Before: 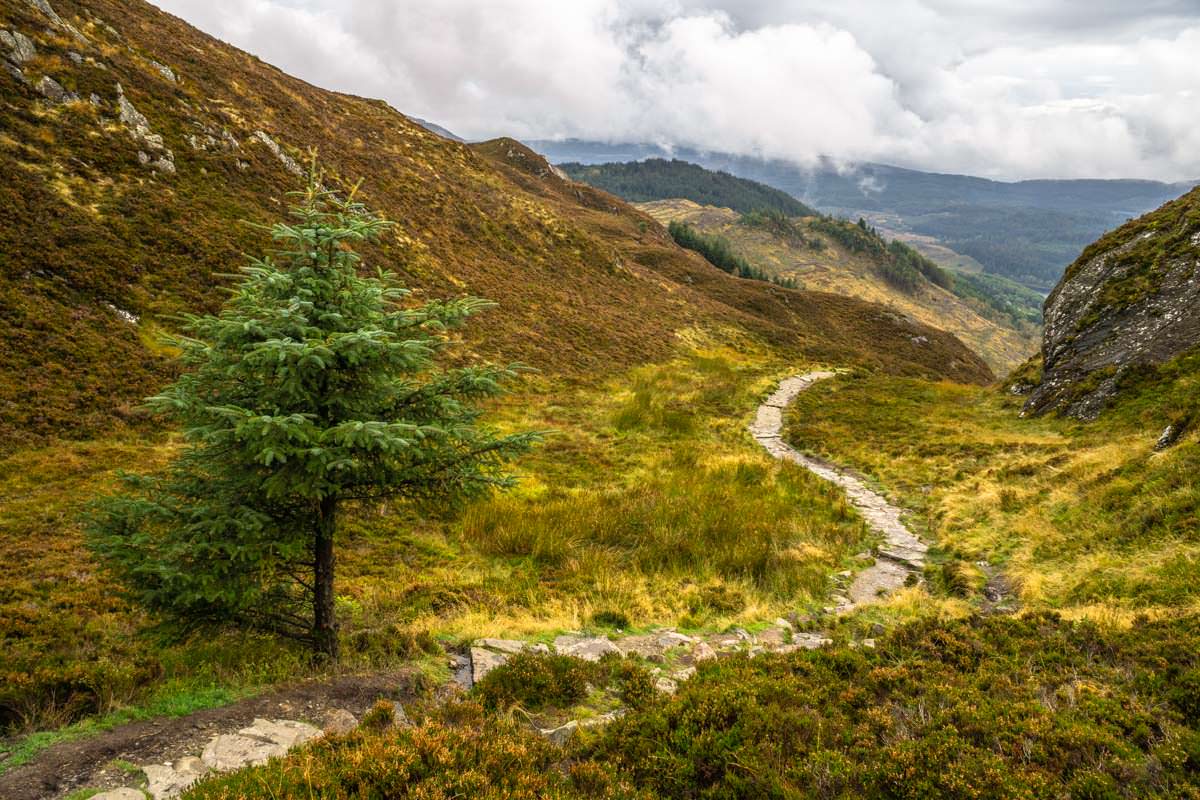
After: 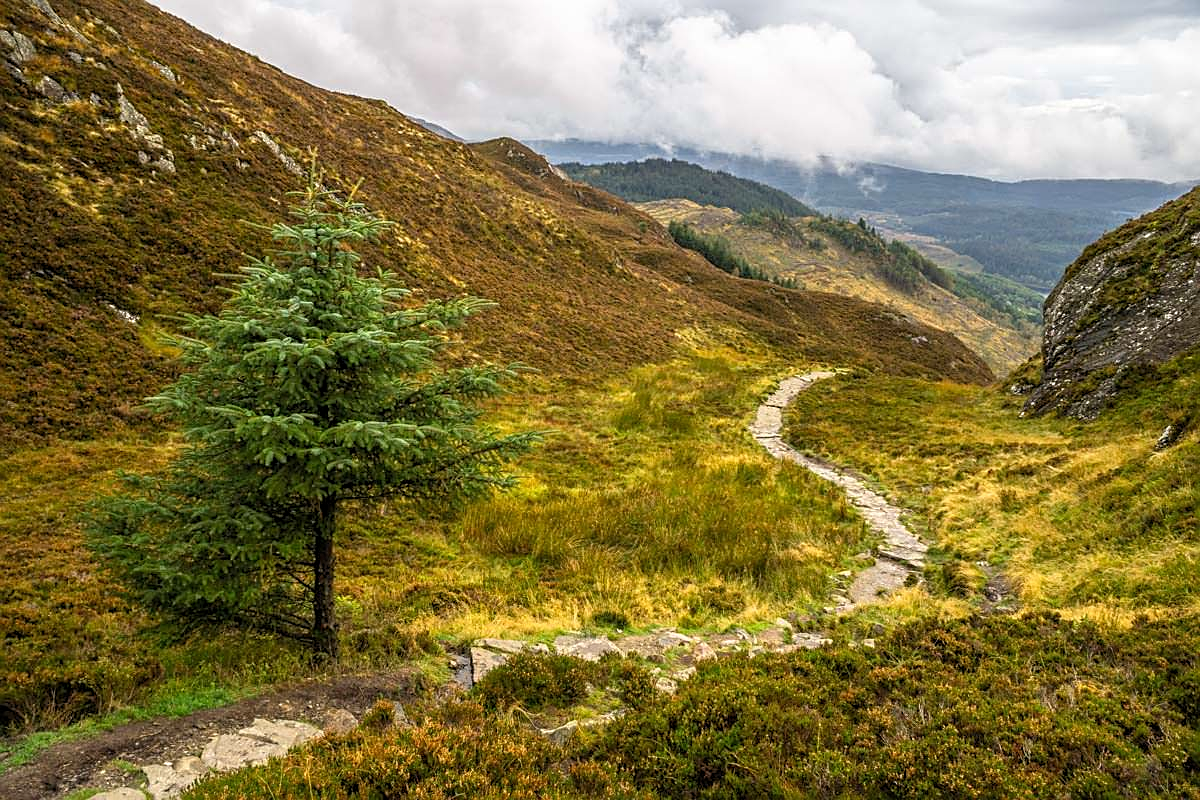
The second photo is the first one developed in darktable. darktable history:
levels: black 8.58%, white 99.92%, levels [0.018, 0.493, 1]
sharpen: on, module defaults
